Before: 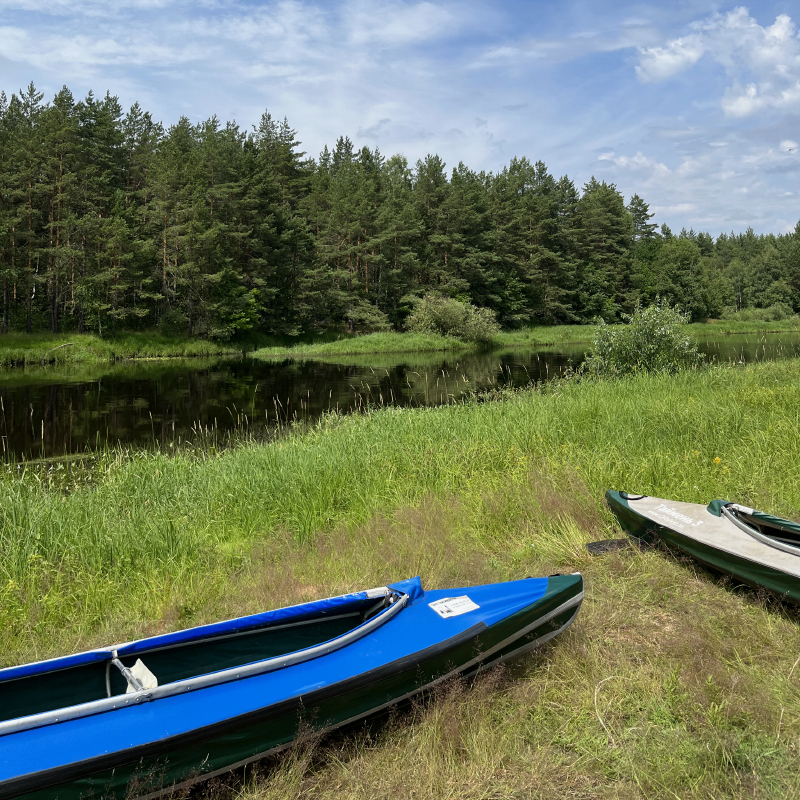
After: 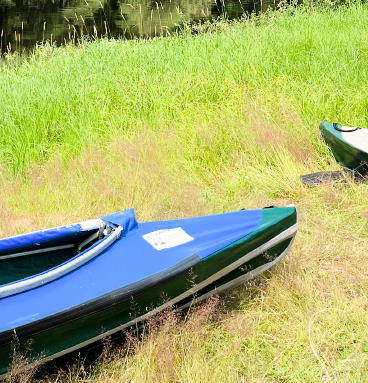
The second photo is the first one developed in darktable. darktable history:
crop: left 35.854%, top 46.07%, right 18.146%, bottom 5.932%
filmic rgb: black relative exposure -7.65 EV, white relative exposure 4.56 EV, hardness 3.61, contrast 1.061
exposure: black level correction 0, exposure 1.87 EV, compensate highlight preservation false
